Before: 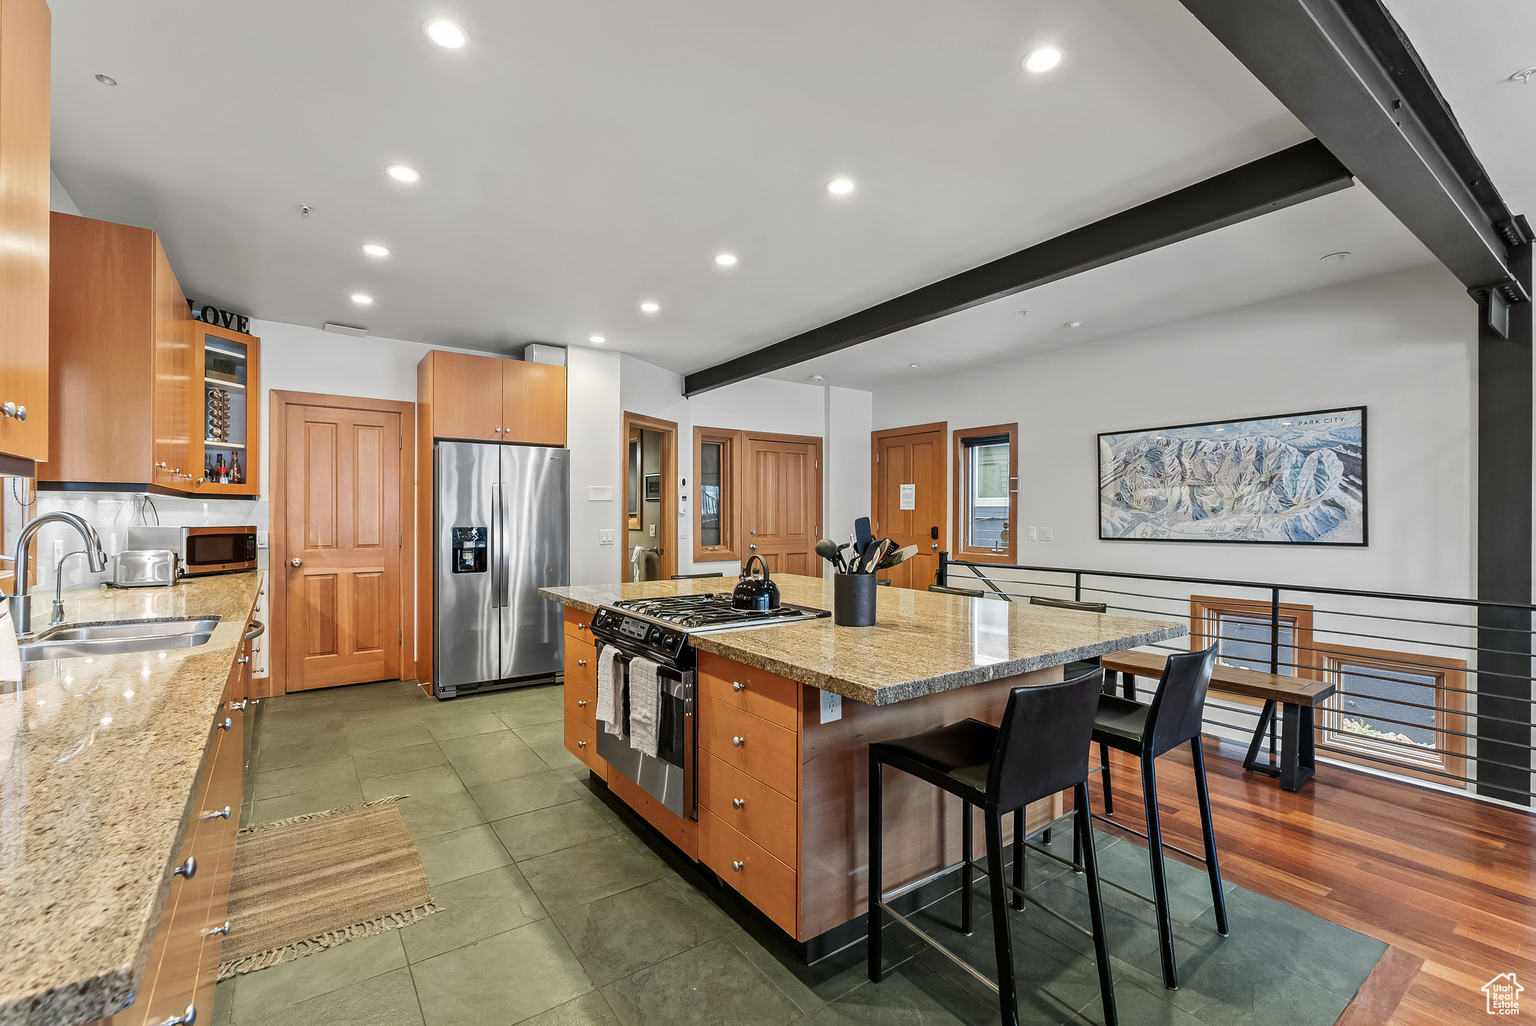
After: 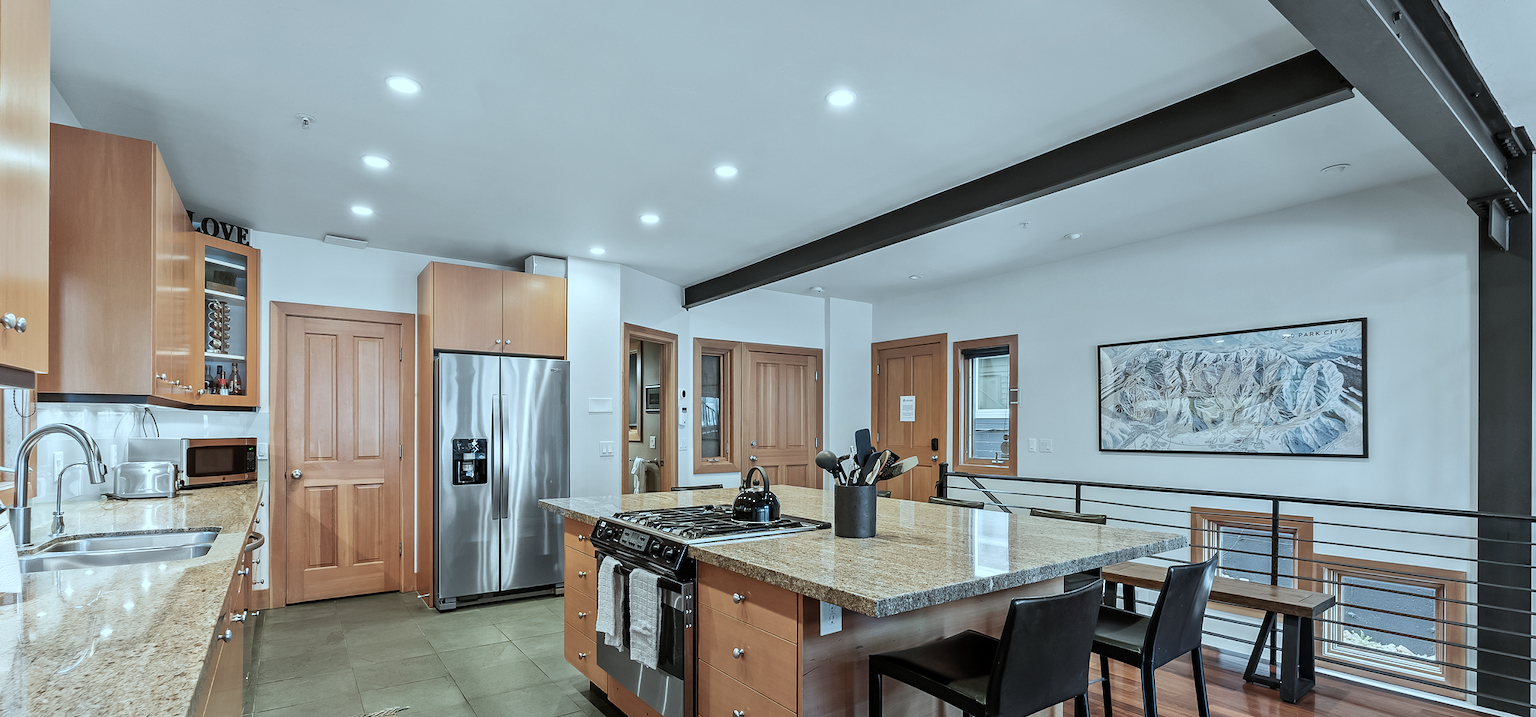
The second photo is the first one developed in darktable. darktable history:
sharpen: radius 2.891, amount 0.861, threshold 47.38
color correction: highlights a* -12.74, highlights b* -18.05, saturation 0.698
crop and rotate: top 8.631%, bottom 21.451%
